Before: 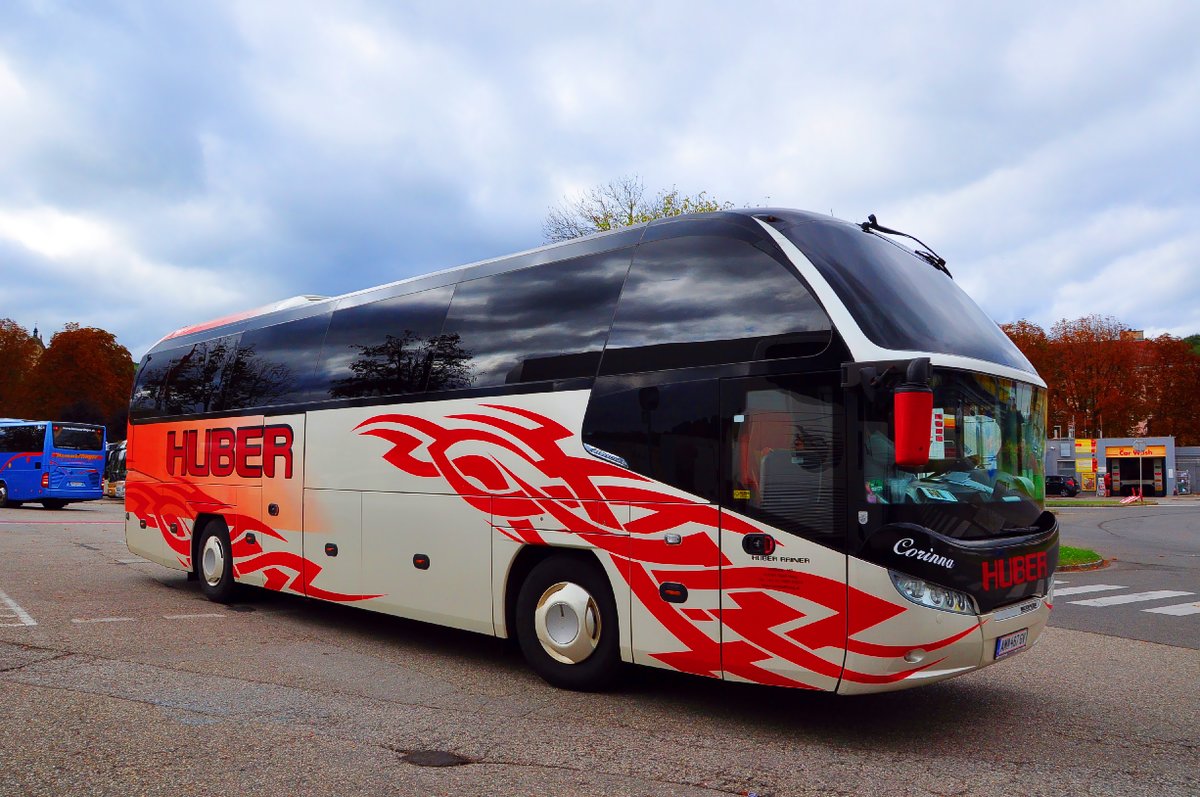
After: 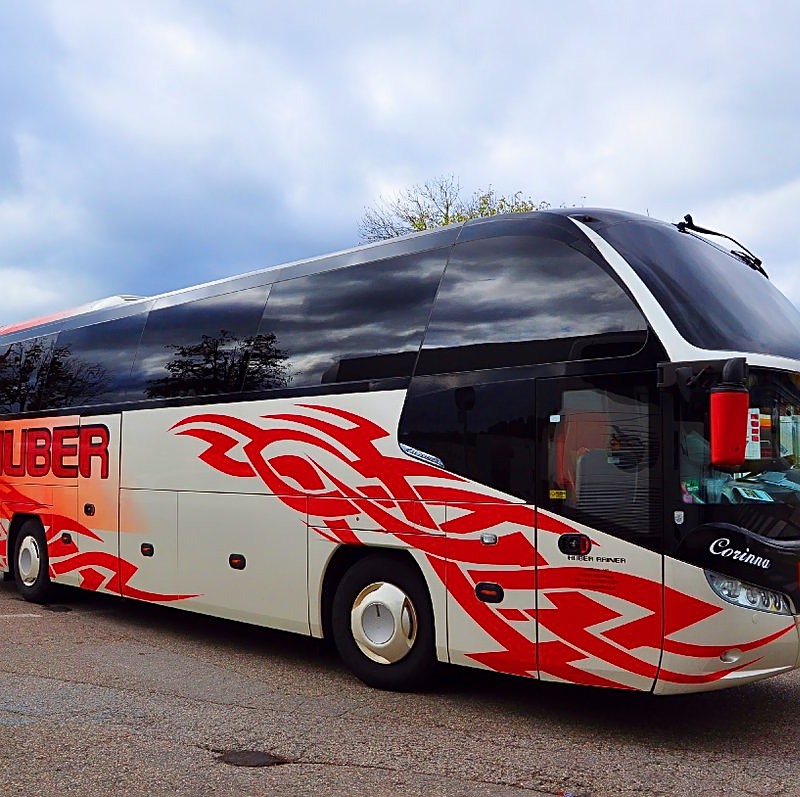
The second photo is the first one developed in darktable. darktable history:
crop and rotate: left 15.334%, right 17.995%
sharpen: on, module defaults
